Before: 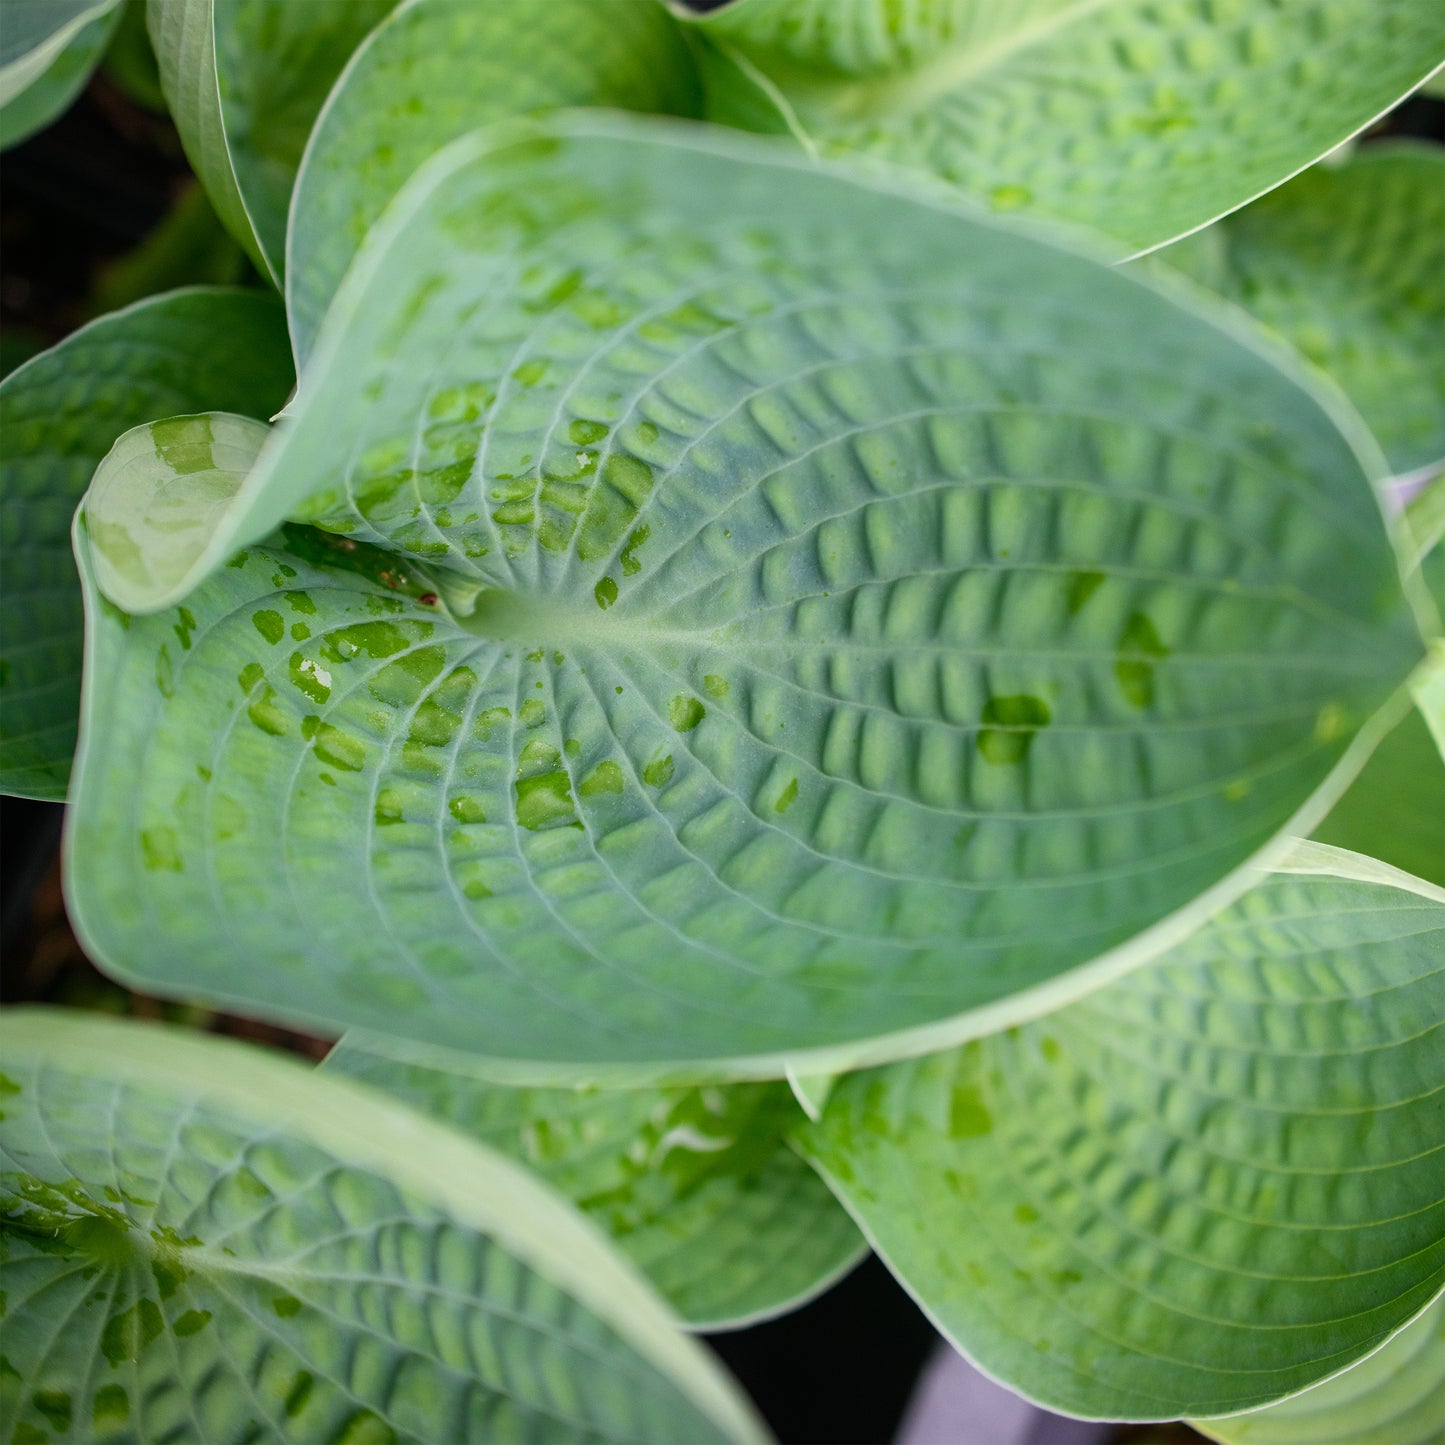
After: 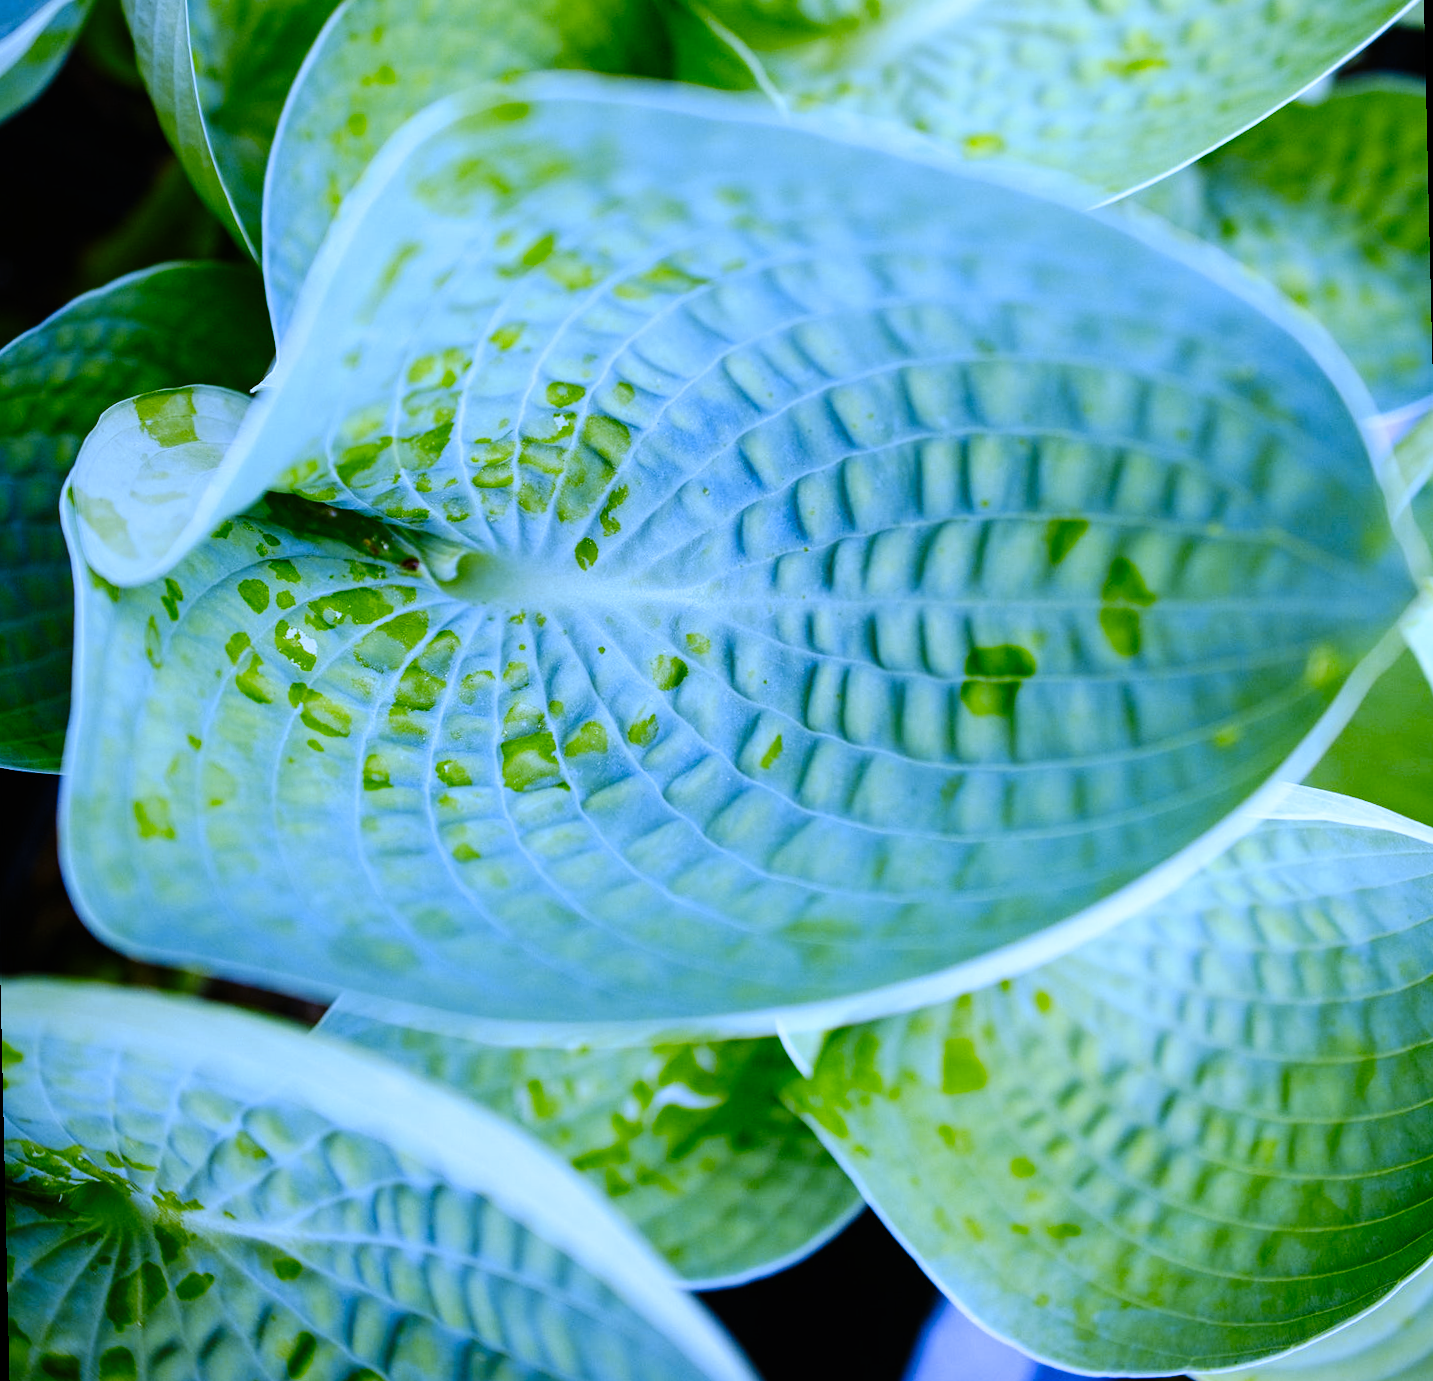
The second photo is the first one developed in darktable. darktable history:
color balance: mode lift, gamma, gain (sRGB)
white balance: red 0.766, blue 1.537
tone curve: curves: ch0 [(0, 0) (0.003, 0.003) (0.011, 0.005) (0.025, 0.008) (0.044, 0.012) (0.069, 0.02) (0.1, 0.031) (0.136, 0.047) (0.177, 0.088) (0.224, 0.141) (0.277, 0.222) (0.335, 0.32) (0.399, 0.422) (0.468, 0.523) (0.543, 0.623) (0.623, 0.716) (0.709, 0.796) (0.801, 0.88) (0.898, 0.958) (1, 1)], preserve colors none
rotate and perspective: rotation -1.32°, lens shift (horizontal) -0.031, crop left 0.015, crop right 0.985, crop top 0.047, crop bottom 0.982
color contrast: green-magenta contrast 0.85, blue-yellow contrast 1.25, unbound 0
